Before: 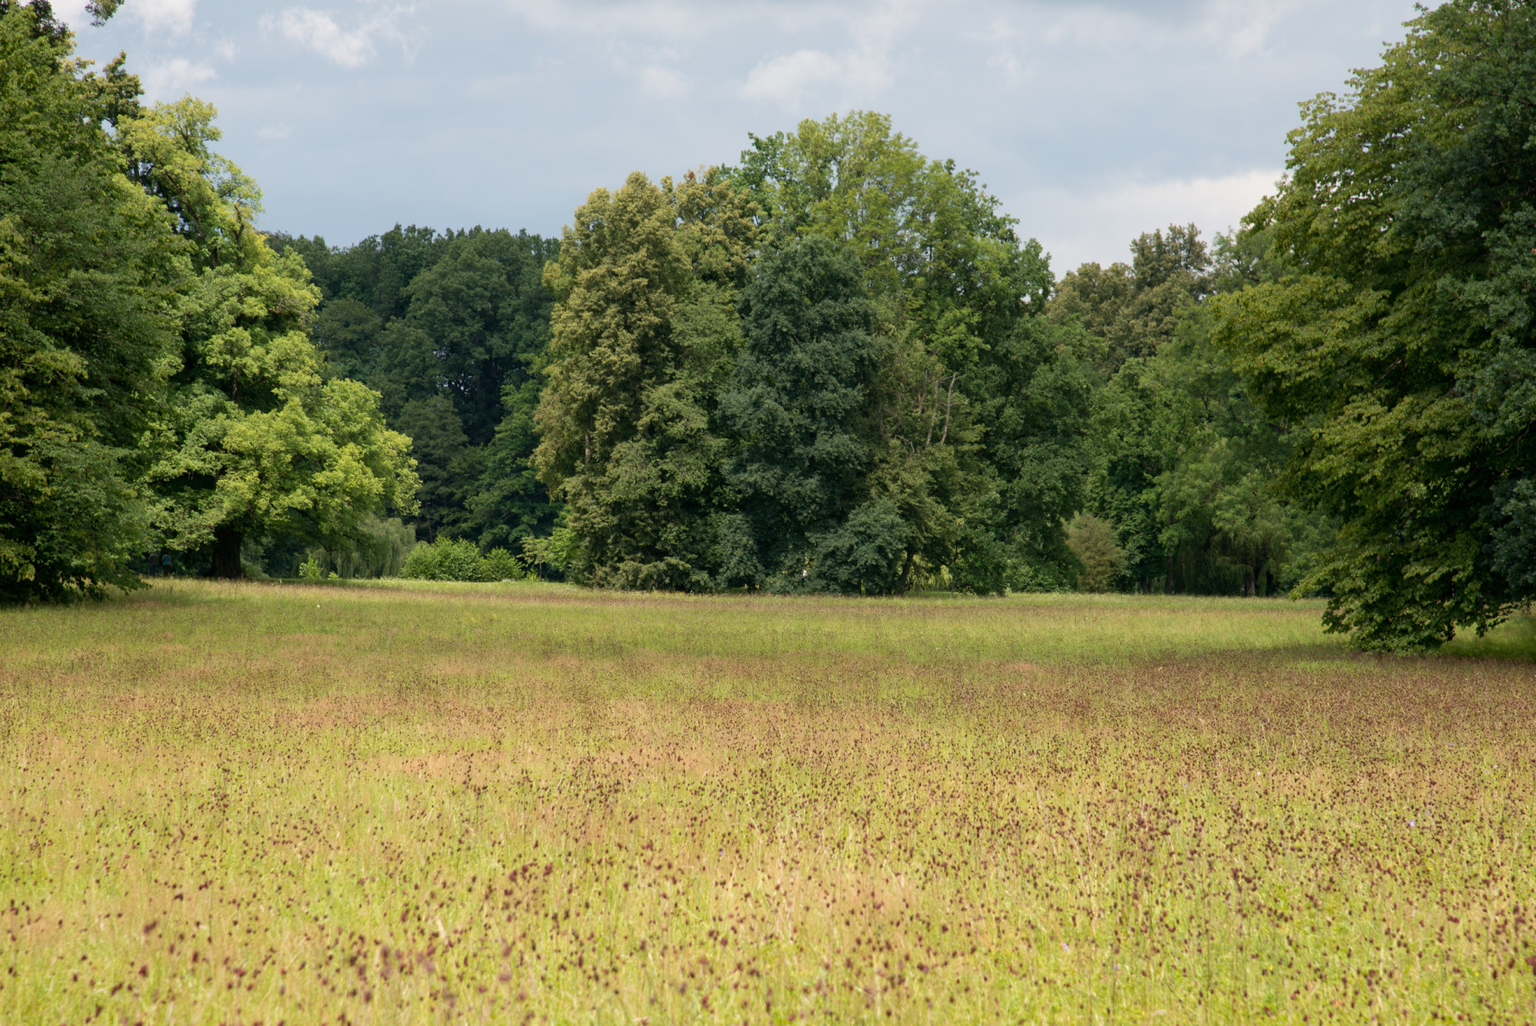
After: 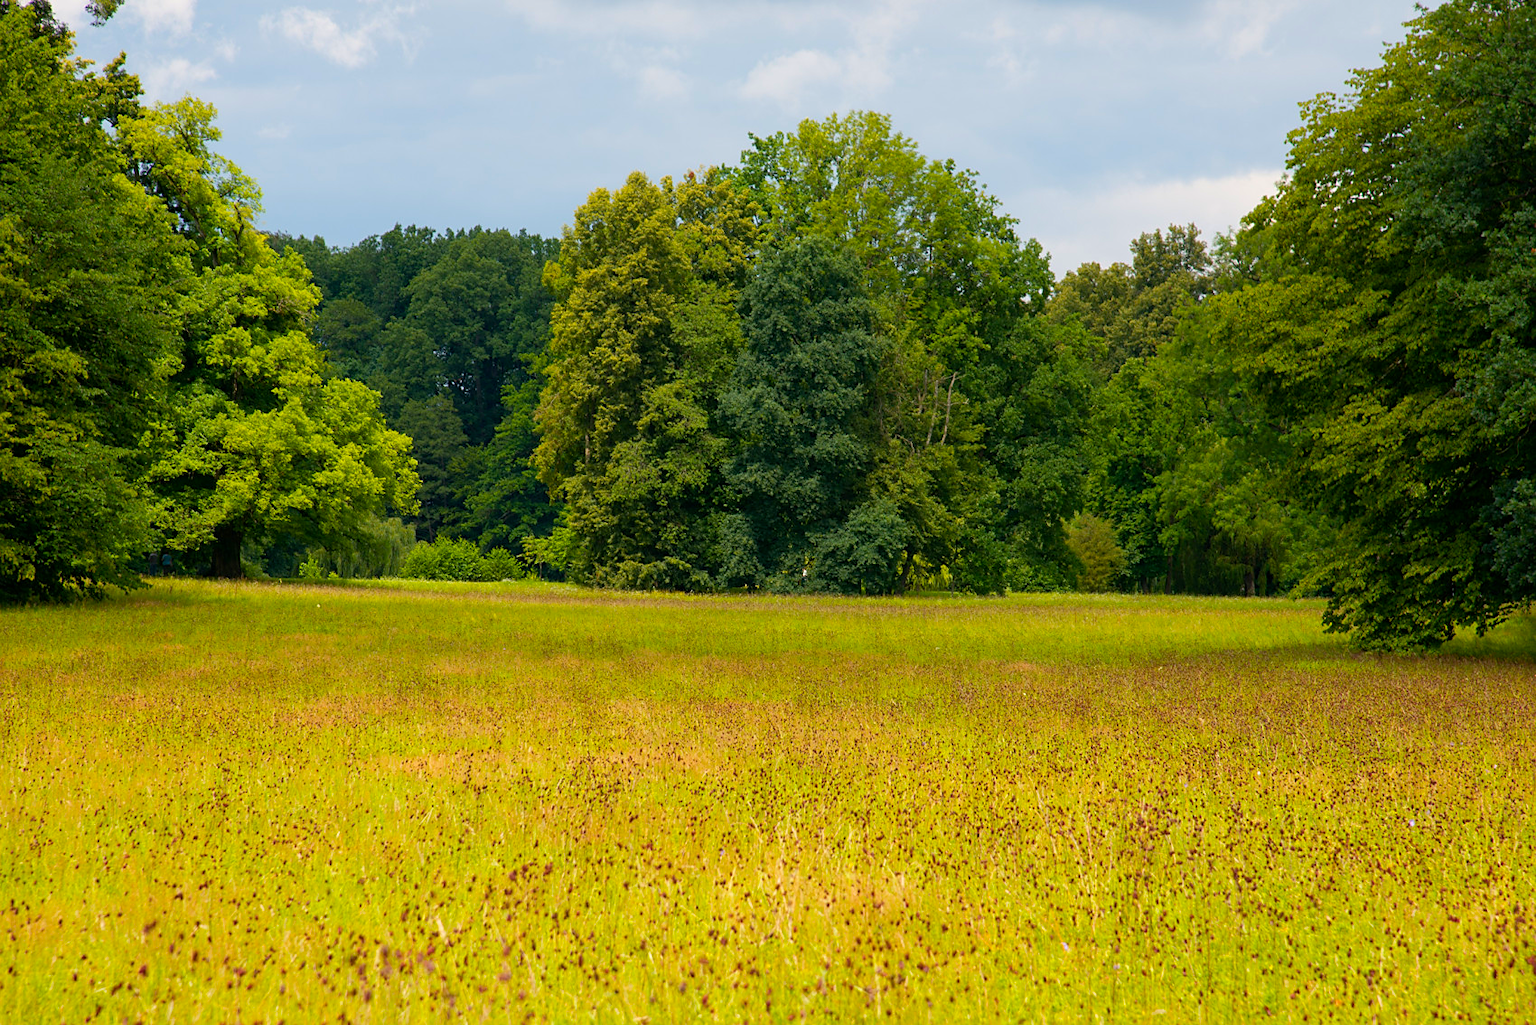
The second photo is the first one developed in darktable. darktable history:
color balance rgb: perceptual saturation grading › global saturation 20%, global vibrance 20%
sharpen: radius 1.864, amount 0.398, threshold 1.271
color balance: output saturation 120%
